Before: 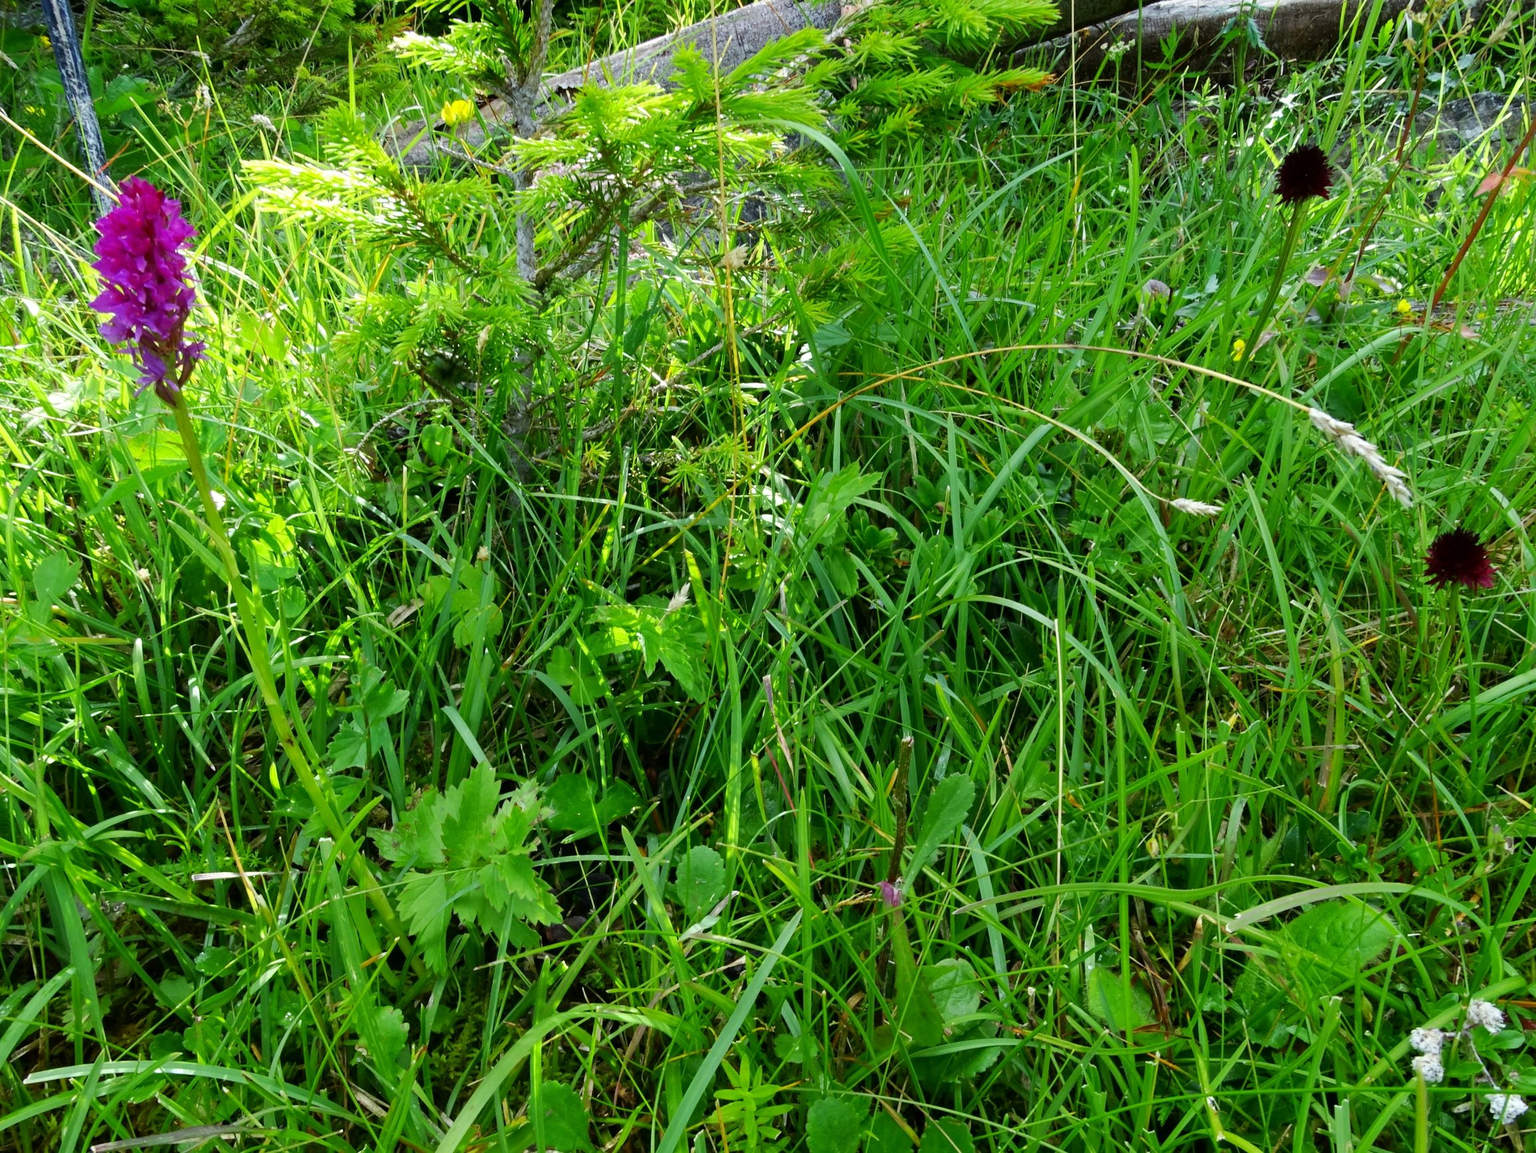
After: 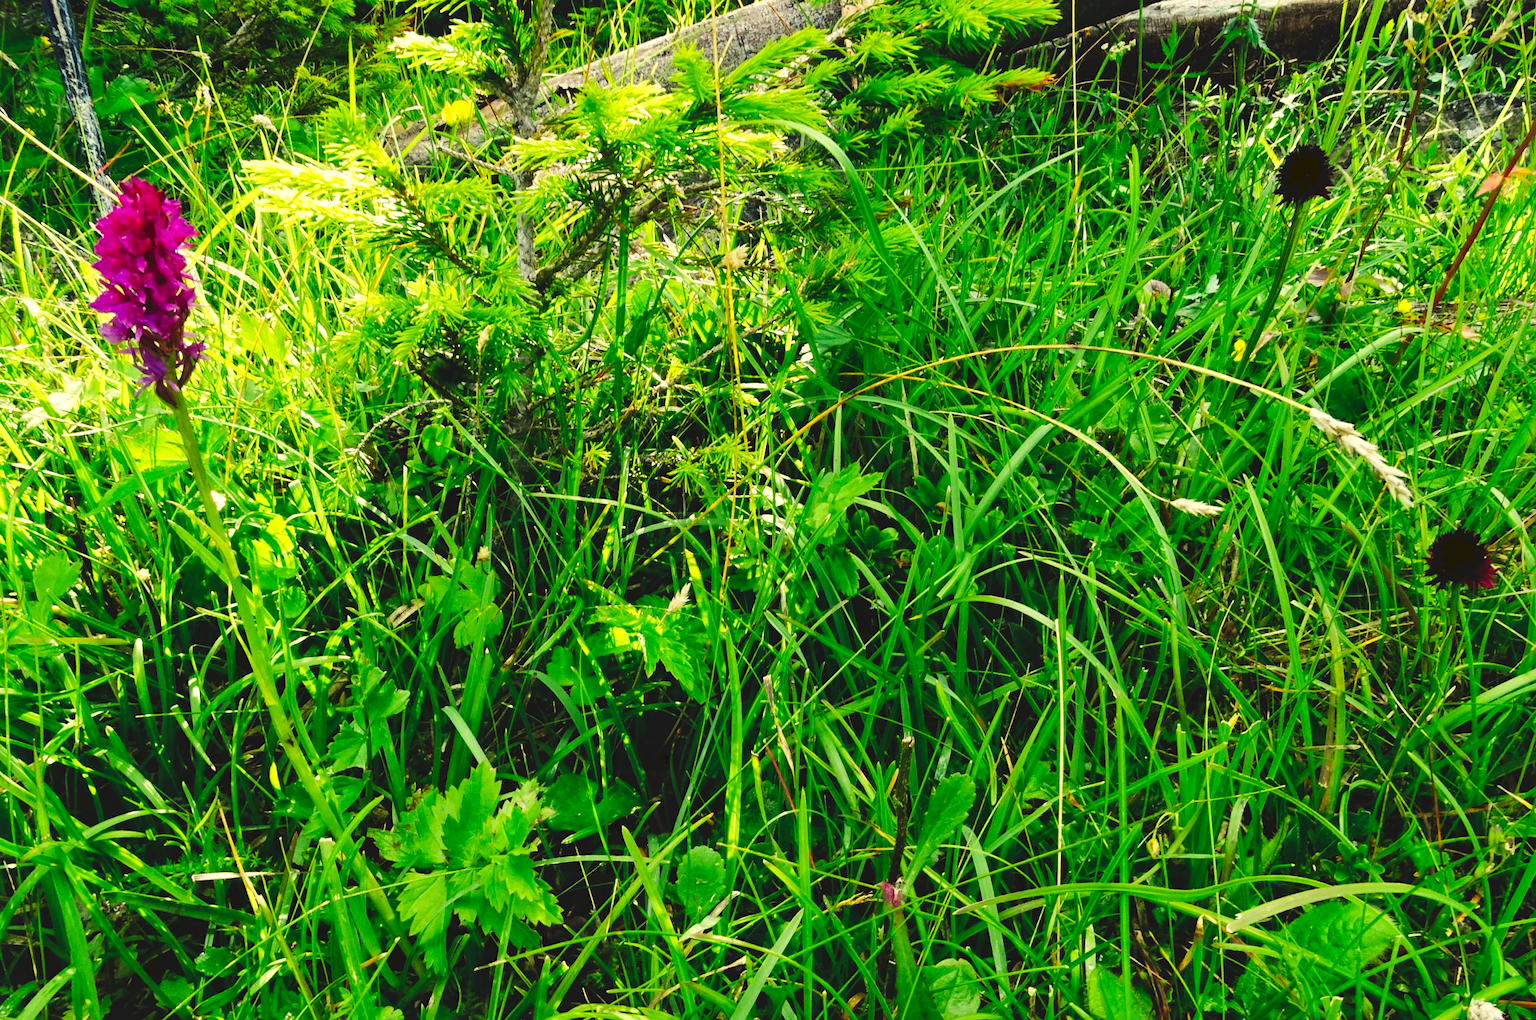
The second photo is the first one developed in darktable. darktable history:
crop and rotate: top 0%, bottom 11.49%
local contrast: mode bilateral grid, contrast 20, coarseness 50, detail 130%, midtone range 0.2
white balance: red 1.08, blue 0.791
tone curve: curves: ch0 [(0, 0) (0.003, 0.103) (0.011, 0.103) (0.025, 0.105) (0.044, 0.108) (0.069, 0.108) (0.1, 0.111) (0.136, 0.121) (0.177, 0.145) (0.224, 0.174) (0.277, 0.223) (0.335, 0.289) (0.399, 0.374) (0.468, 0.47) (0.543, 0.579) (0.623, 0.687) (0.709, 0.787) (0.801, 0.879) (0.898, 0.942) (1, 1)], preserve colors none
